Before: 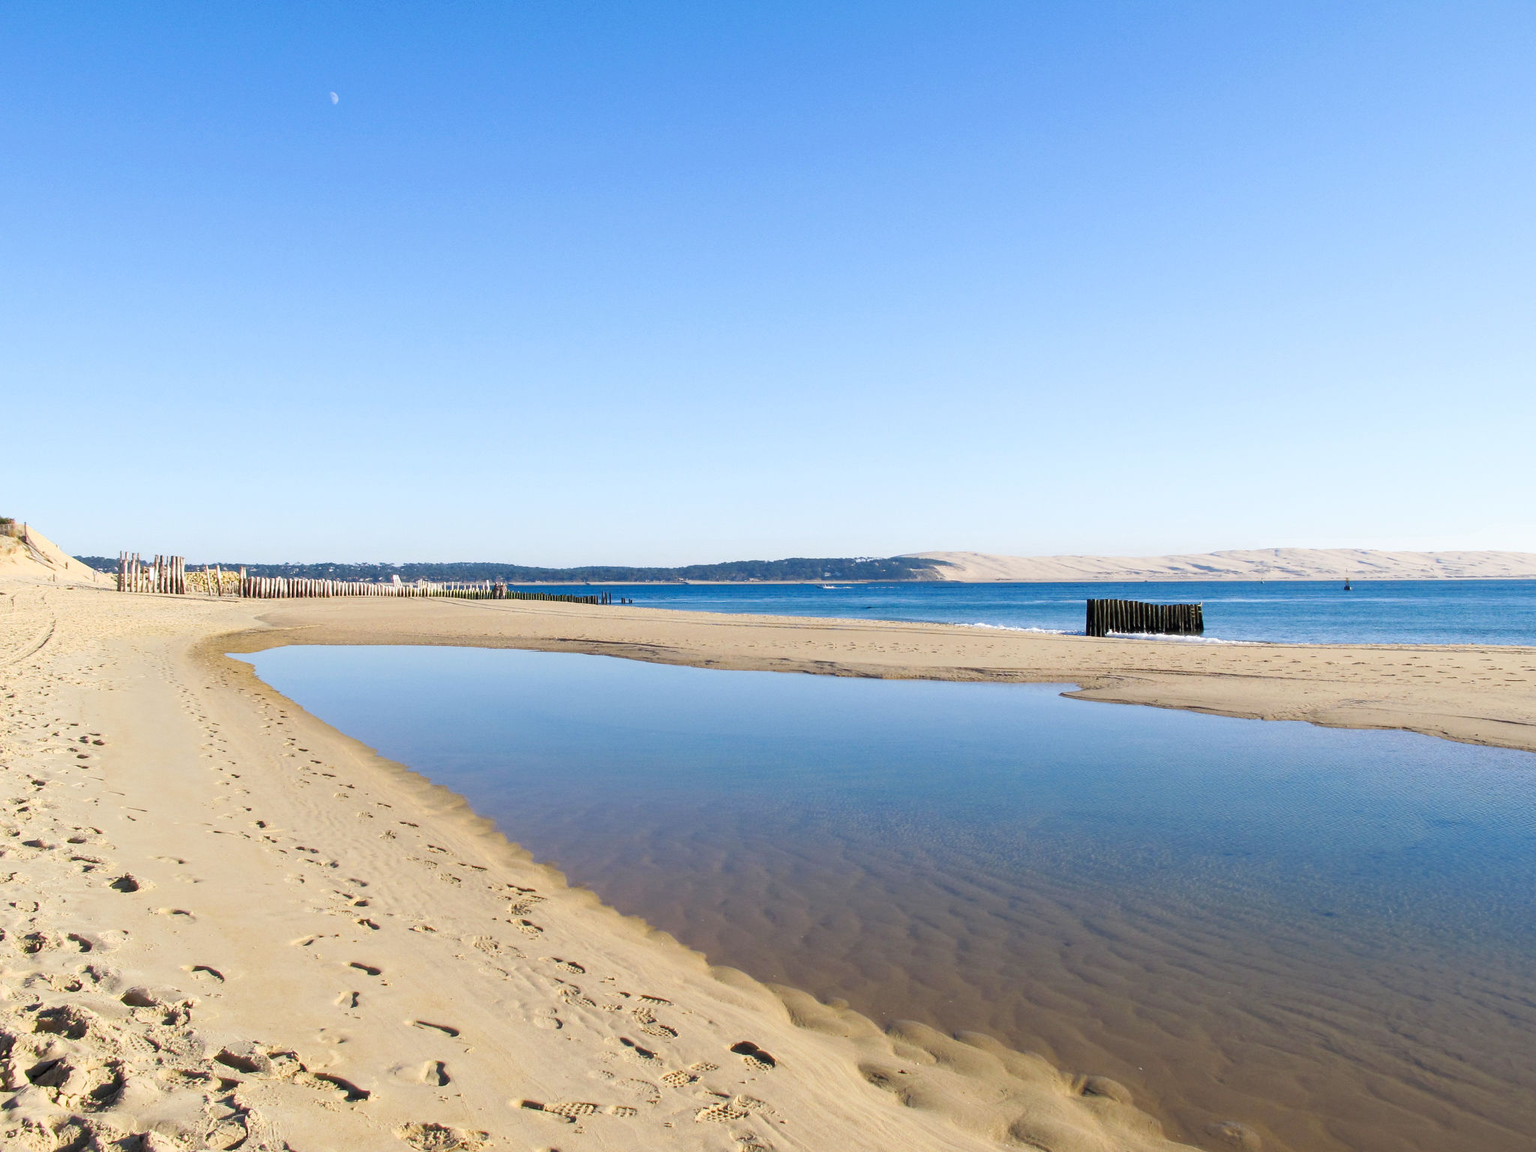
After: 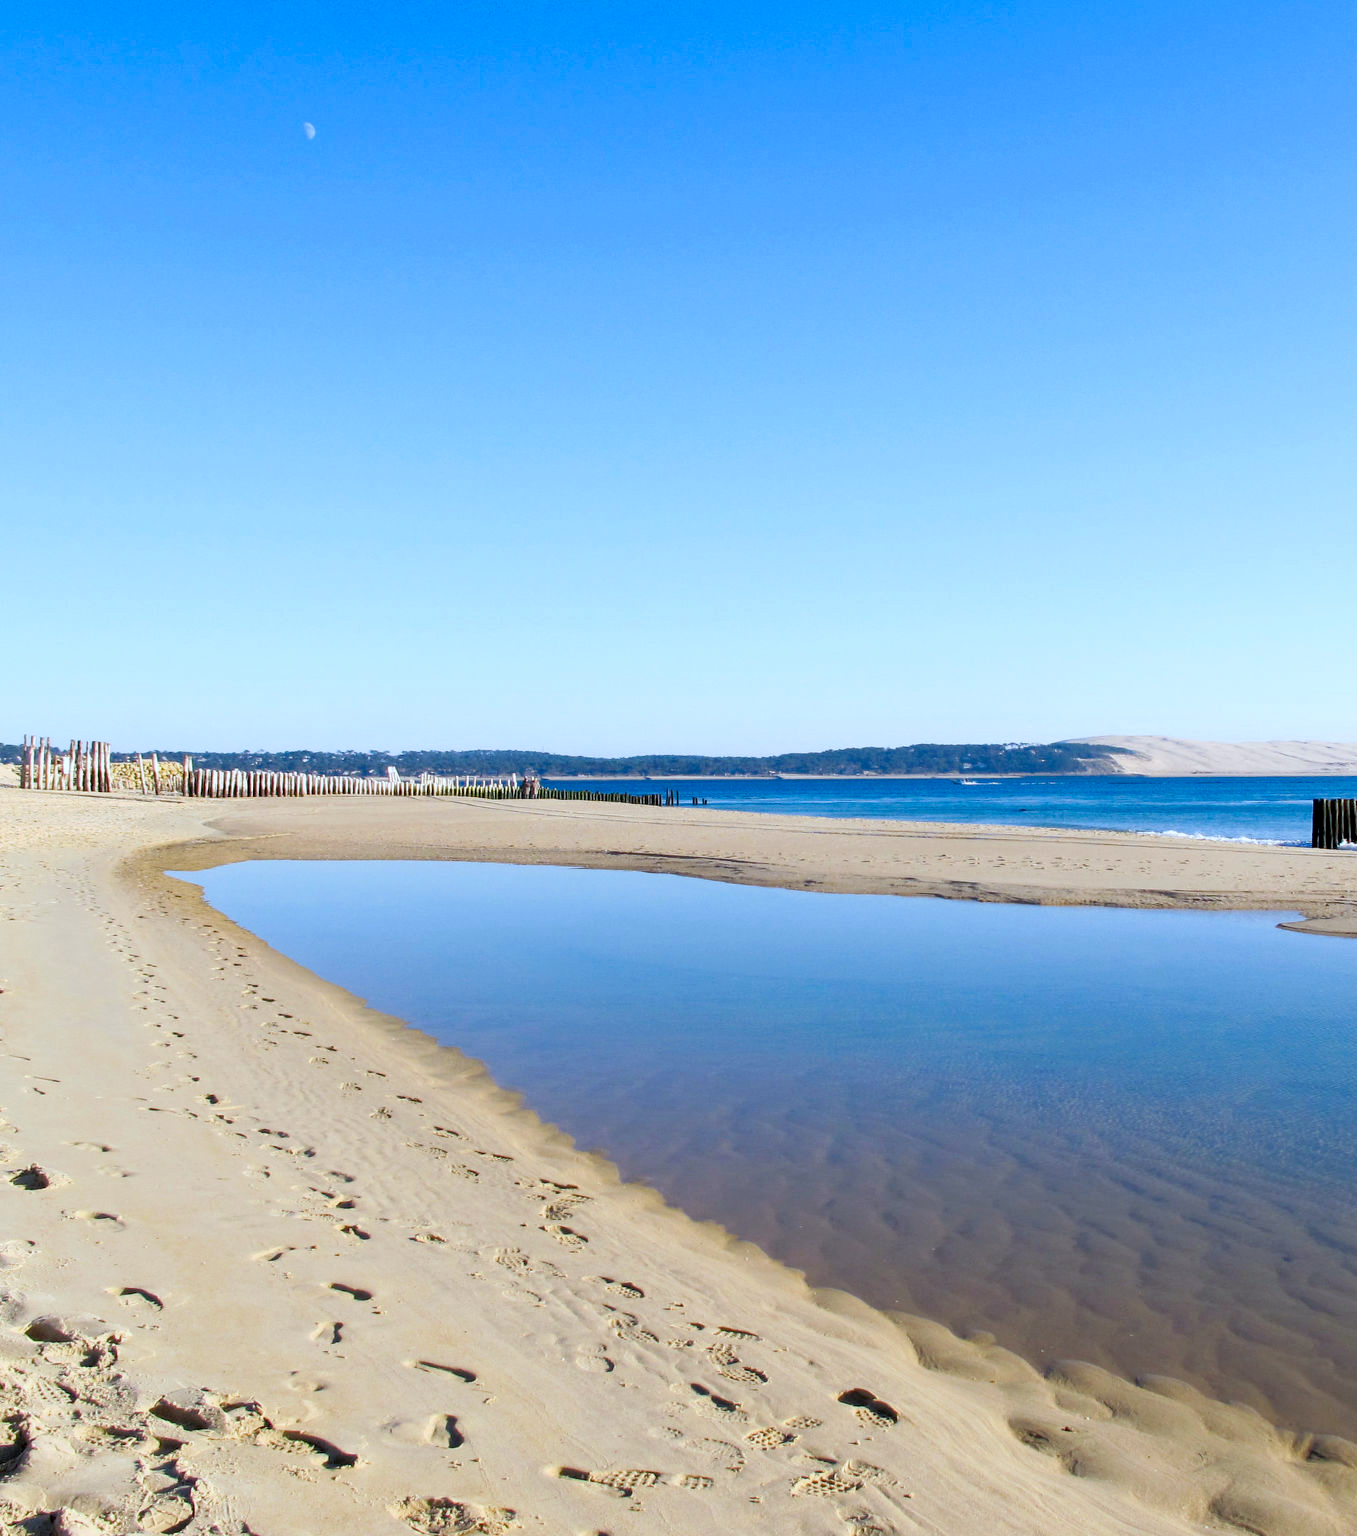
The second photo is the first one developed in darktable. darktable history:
crop and rotate: left 6.686%, right 27.027%
exposure: black level correction 0.01, exposure 0.017 EV, compensate exposure bias true, compensate highlight preservation false
color calibration: output R [1.003, 0.027, -0.041, 0], output G [-0.018, 1.043, -0.038, 0], output B [0.071, -0.086, 1.017, 0], illuminant custom, x 0.368, y 0.373, temperature 4332.65 K
